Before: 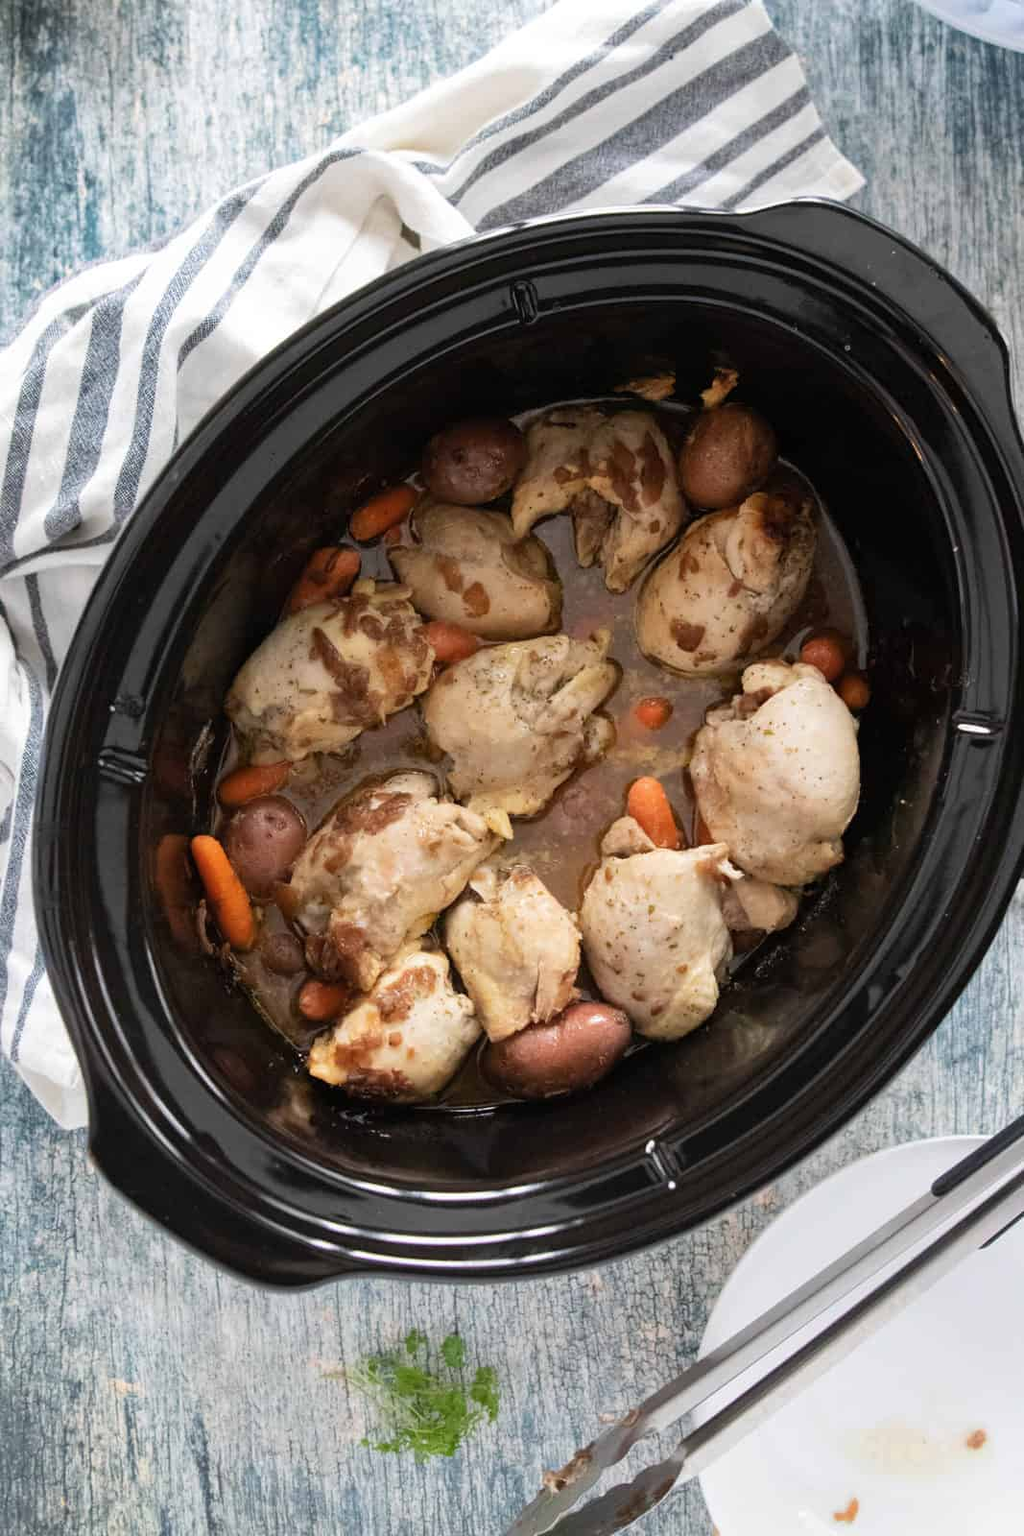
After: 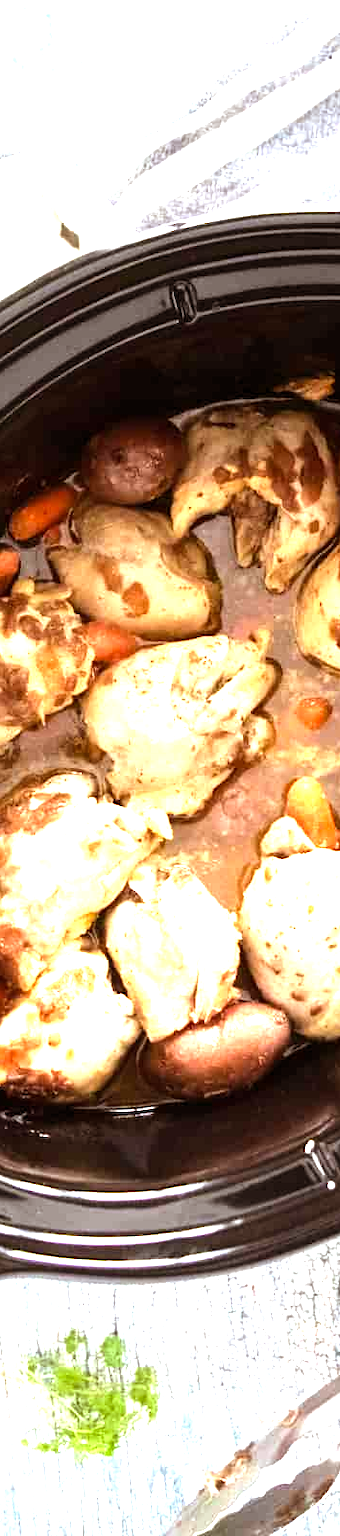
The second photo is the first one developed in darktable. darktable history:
tone equalizer: -8 EV -0.417 EV, -7 EV -0.389 EV, -6 EV -0.333 EV, -5 EV -0.222 EV, -3 EV 0.222 EV, -2 EV 0.333 EV, -1 EV 0.389 EV, +0 EV 0.417 EV, edges refinement/feathering 500, mask exposure compensation -1.57 EV, preserve details no
crop: left 33.36%, right 33.36%
exposure: black level correction 0.001, exposure 1.646 EV, compensate exposure bias true, compensate highlight preservation false
rgb levels: mode RGB, independent channels, levels [[0, 0.5, 1], [0, 0.521, 1], [0, 0.536, 1]]
